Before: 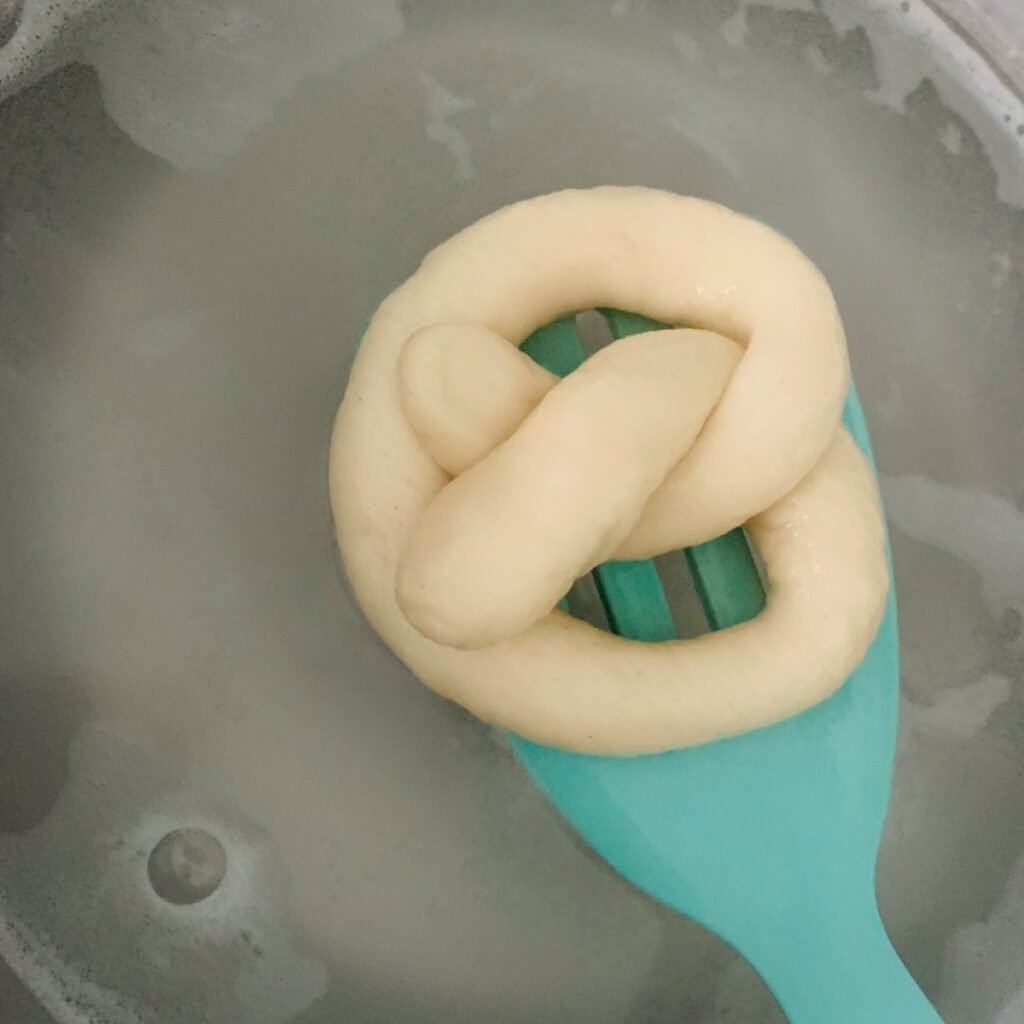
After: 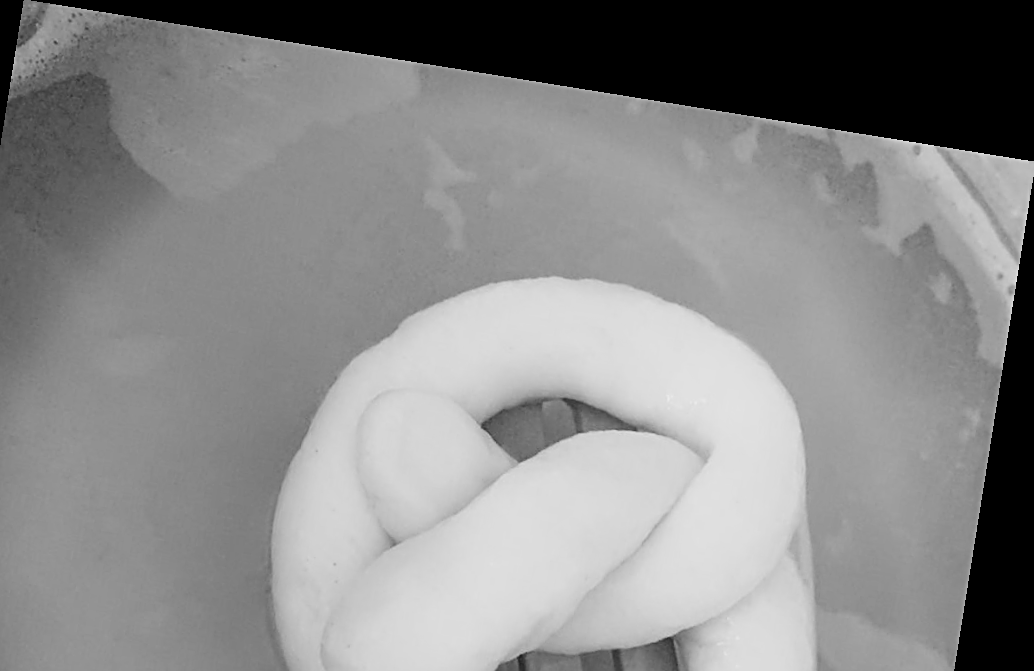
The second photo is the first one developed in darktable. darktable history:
rotate and perspective: rotation 9.12°, automatic cropping off
crop and rotate: left 11.812%, bottom 42.776%
sharpen: on, module defaults
white balance: emerald 1
monochrome: a 73.58, b 64.21
contrast brightness saturation: contrast 0.2, brightness 0.16, saturation 0.22
color calibration: output R [0.994, 0.059, -0.119, 0], output G [-0.036, 1.09, -0.119, 0], output B [0.078, -0.108, 0.961, 0], illuminant custom, x 0.371, y 0.382, temperature 4281.14 K
